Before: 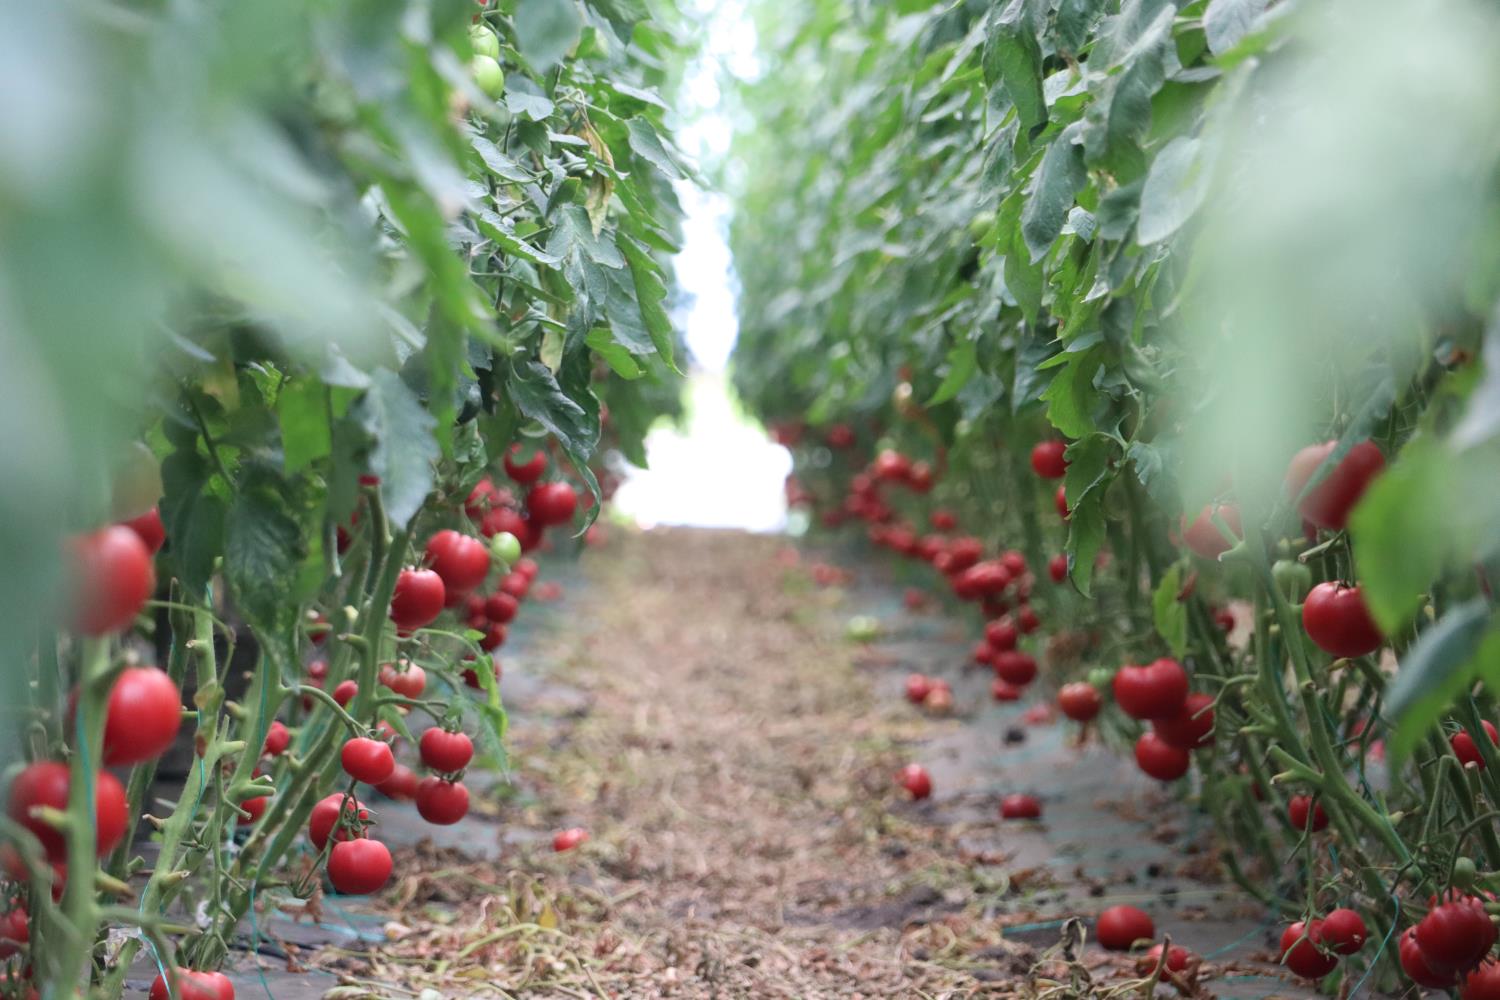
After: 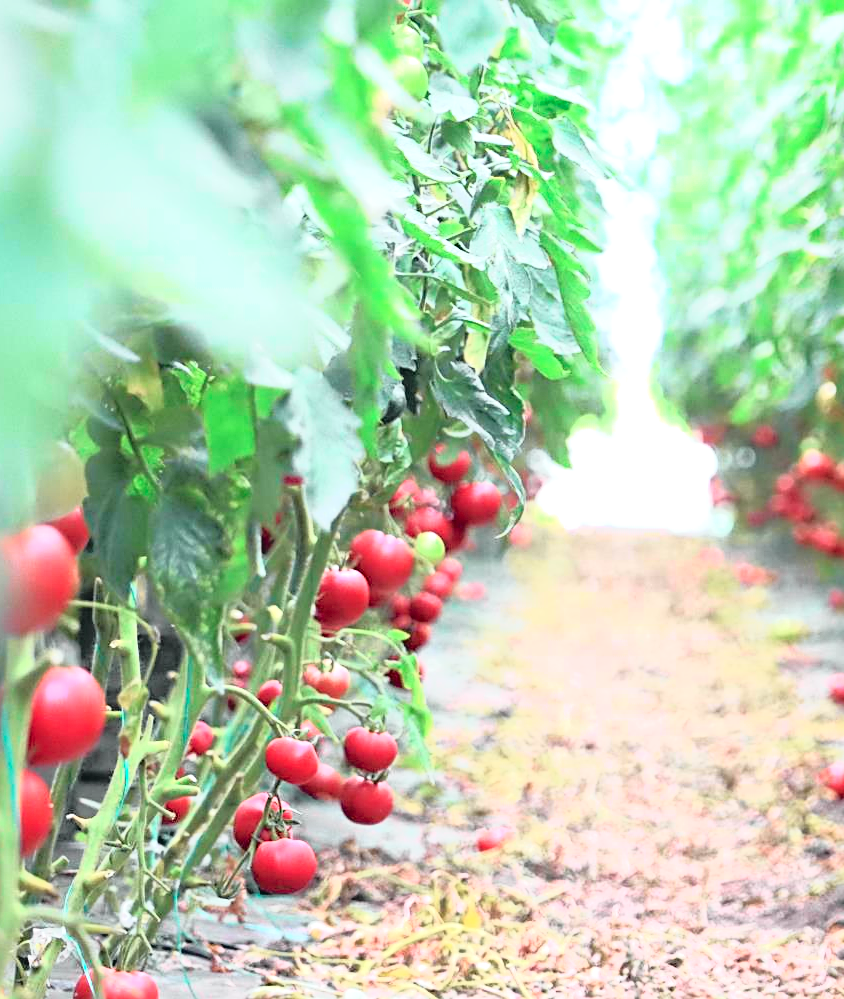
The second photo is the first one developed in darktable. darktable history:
crop: left 5.114%, right 38.589%
tone curve: curves: ch0 [(0, 0.015) (0.091, 0.055) (0.184, 0.159) (0.304, 0.382) (0.492, 0.579) (0.628, 0.755) (0.832, 0.932) (0.984, 0.963)]; ch1 [(0, 0) (0.34, 0.235) (0.46, 0.46) (0.515, 0.502) (0.553, 0.567) (0.764, 0.815) (1, 1)]; ch2 [(0, 0) (0.44, 0.458) (0.479, 0.492) (0.524, 0.507) (0.557, 0.567) (0.673, 0.699) (1, 1)], color space Lab, independent channels, preserve colors none
sharpen: radius 2.767
exposure: black level correction 0, exposure 0.9 EV, compensate highlight preservation false
